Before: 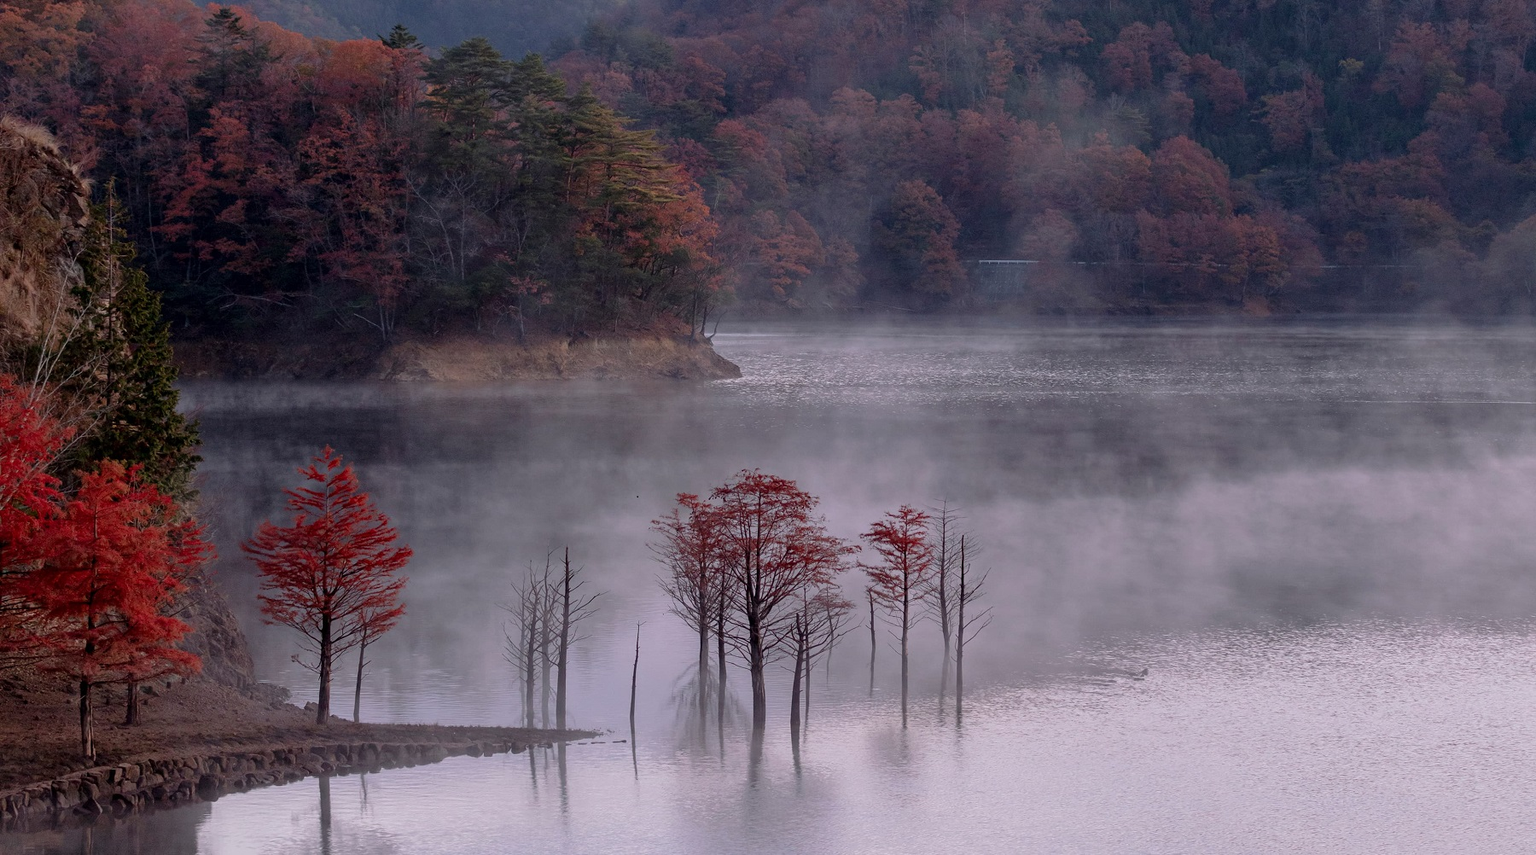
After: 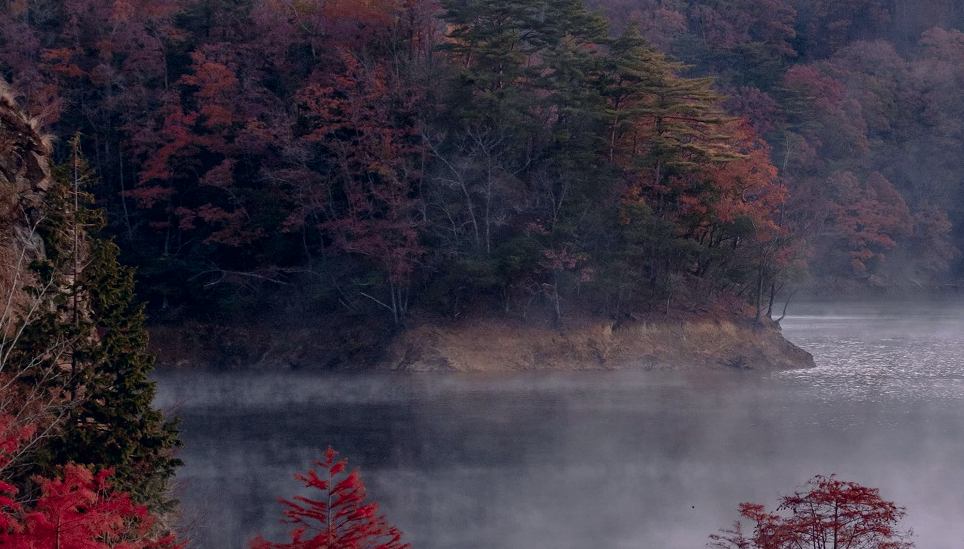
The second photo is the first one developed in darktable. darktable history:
crop and rotate: left 3.046%, top 7.506%, right 43.35%, bottom 37.665%
color zones: curves: ch0 [(0.006, 0.385) (0.143, 0.563) (0.243, 0.321) (0.352, 0.464) (0.516, 0.456) (0.625, 0.5) (0.75, 0.5) (0.875, 0.5)]; ch1 [(0, 0.5) (0.134, 0.504) (0.246, 0.463) (0.421, 0.515) (0.5, 0.56) (0.625, 0.5) (0.75, 0.5) (0.875, 0.5)]; ch2 [(0, 0.5) (0.131, 0.426) (0.307, 0.289) (0.38, 0.188) (0.513, 0.216) (0.625, 0.548) (0.75, 0.468) (0.838, 0.396) (0.971, 0.311)]
color correction: highlights a* 0.401, highlights b* 2.7, shadows a* -1.31, shadows b* -4.01
